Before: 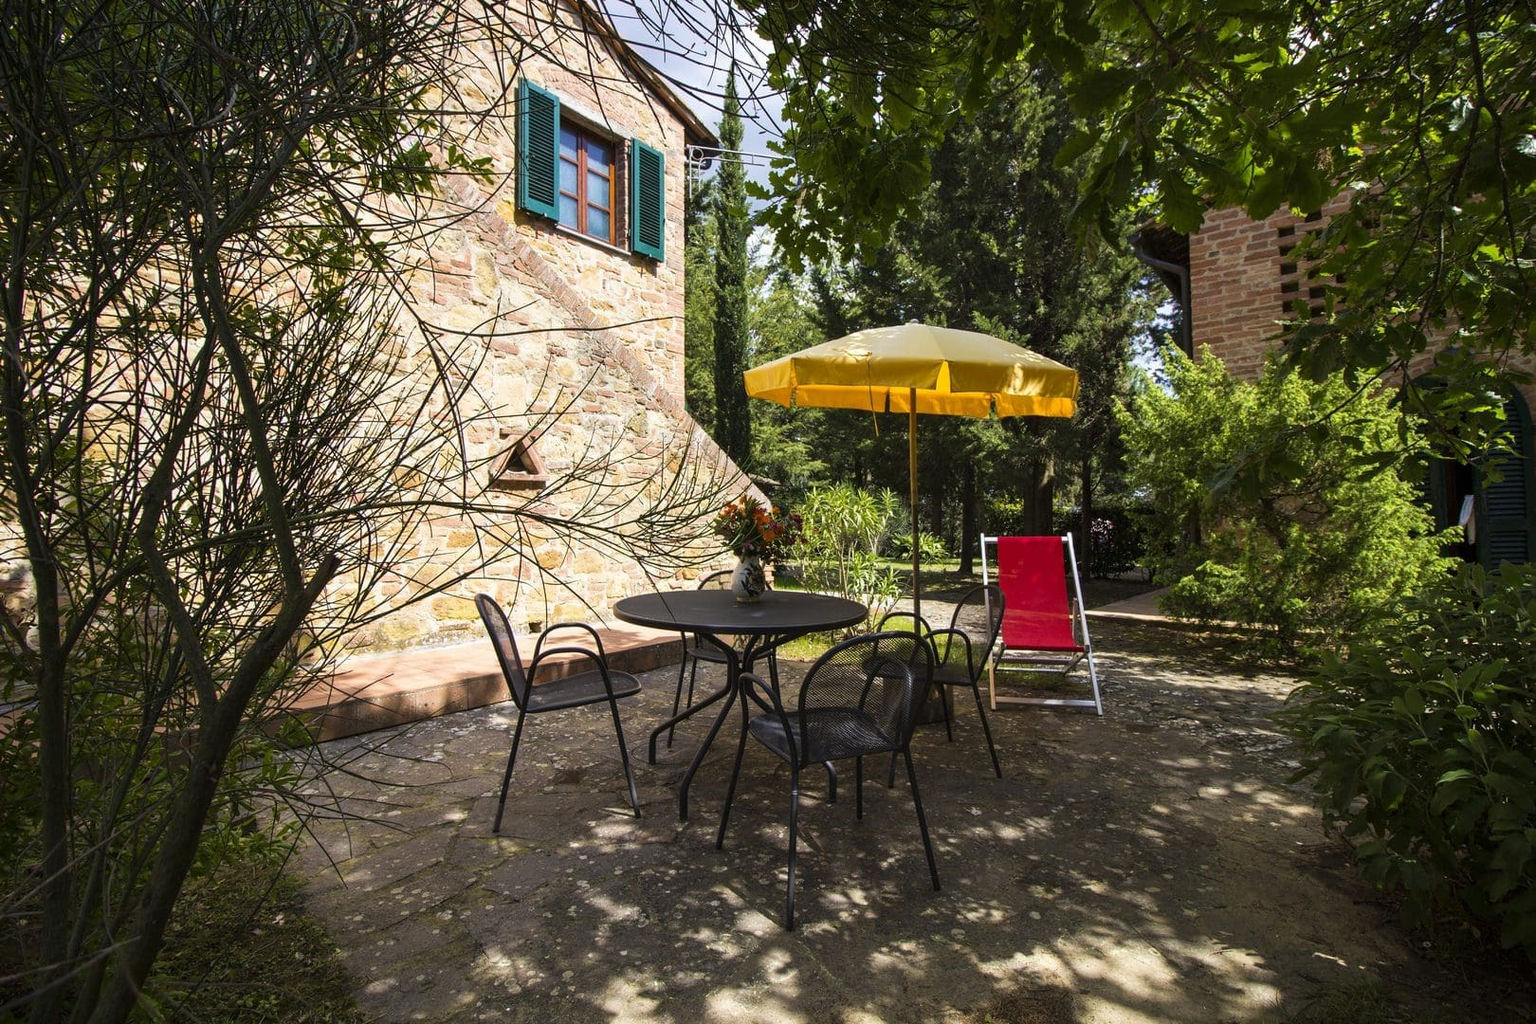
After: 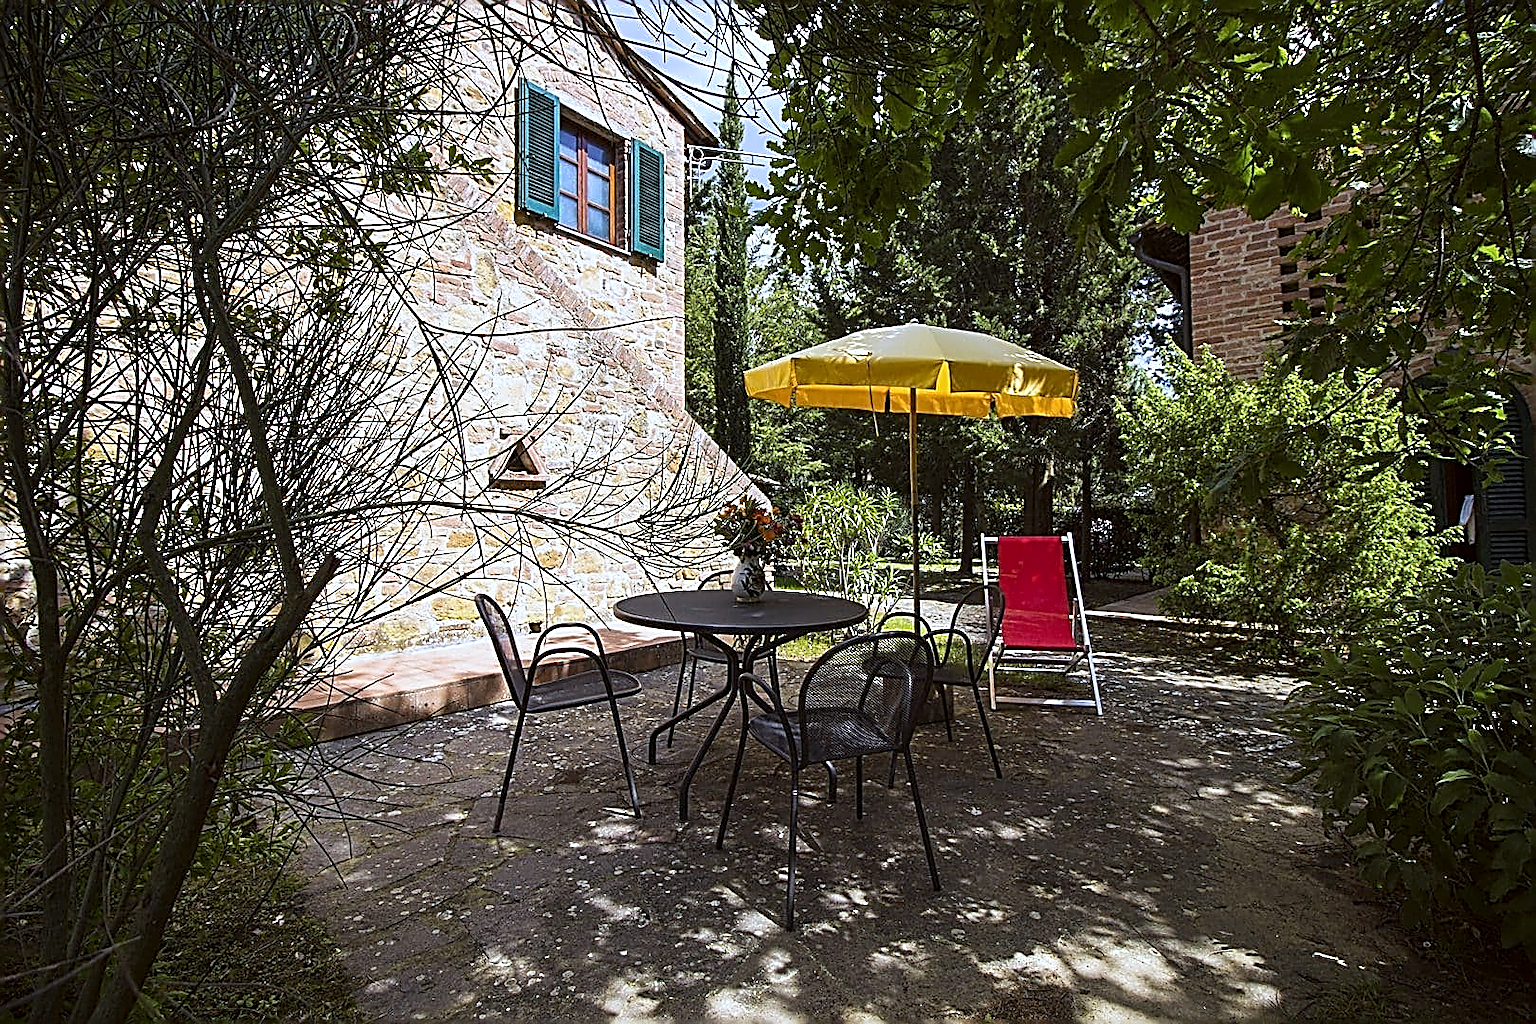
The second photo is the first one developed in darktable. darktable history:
sharpen: amount 1.861
white balance: red 0.967, blue 1.119, emerald 0.756
color correction: highlights a* -2.73, highlights b* -2.09, shadows a* 2.41, shadows b* 2.73
